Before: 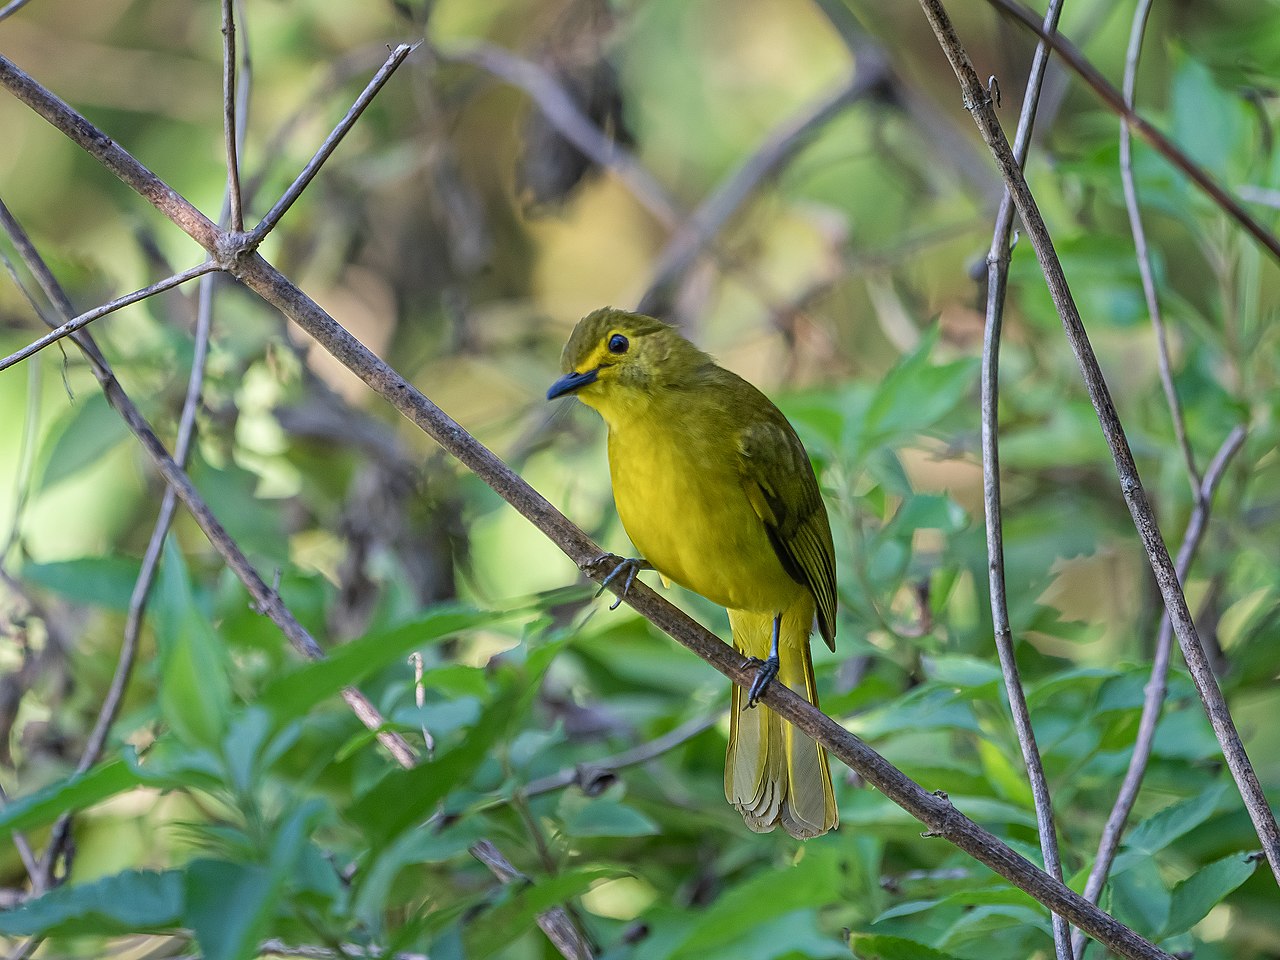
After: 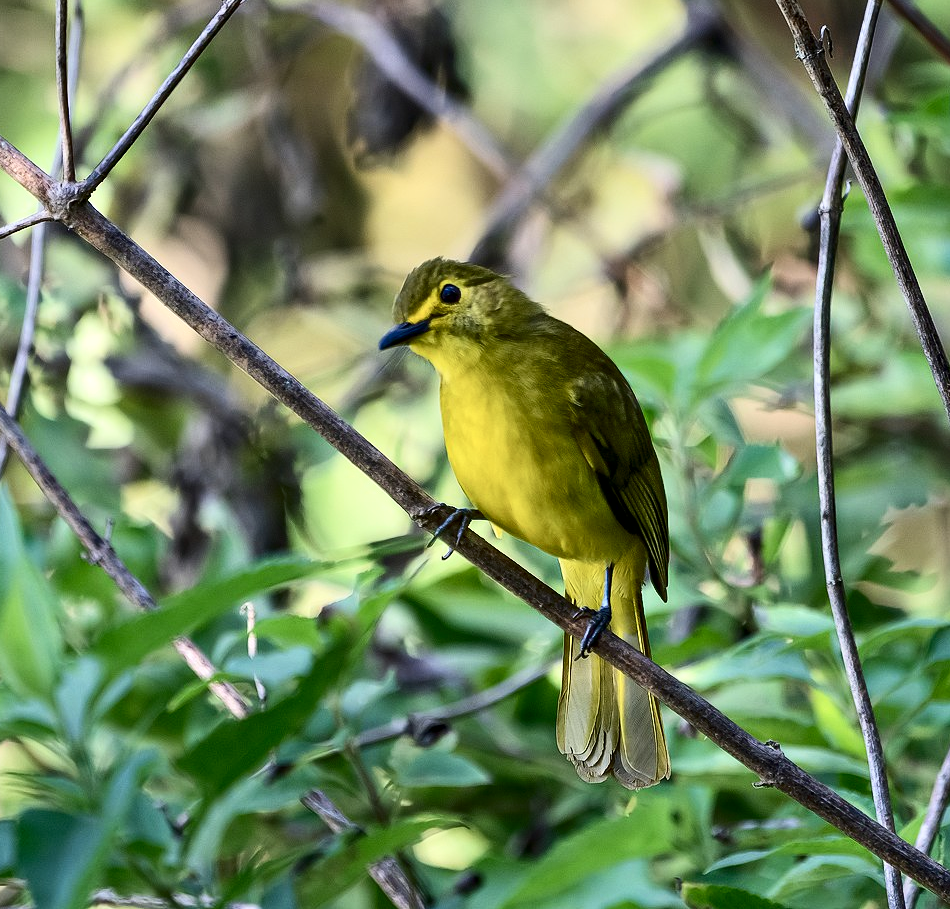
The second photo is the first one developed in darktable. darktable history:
contrast brightness saturation: contrast 0.28
crop and rotate: left 13.15%, top 5.251%, right 12.609%
contrast equalizer: y [[0.514, 0.573, 0.581, 0.508, 0.5, 0.5], [0.5 ×6], [0.5 ×6], [0 ×6], [0 ×6]]
